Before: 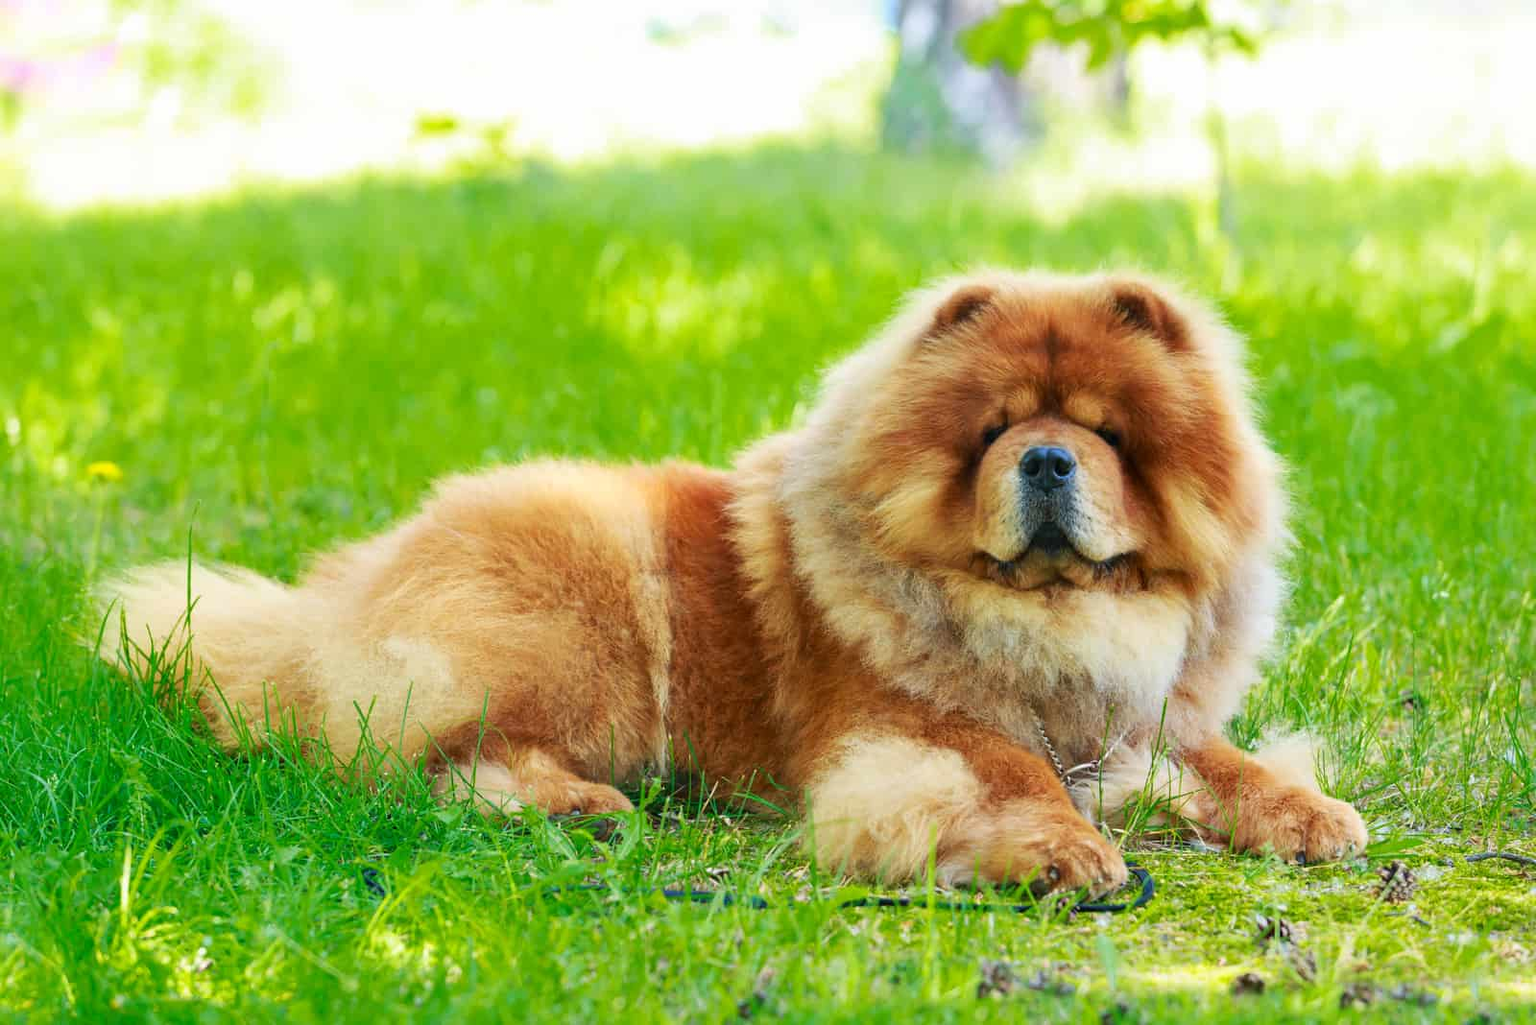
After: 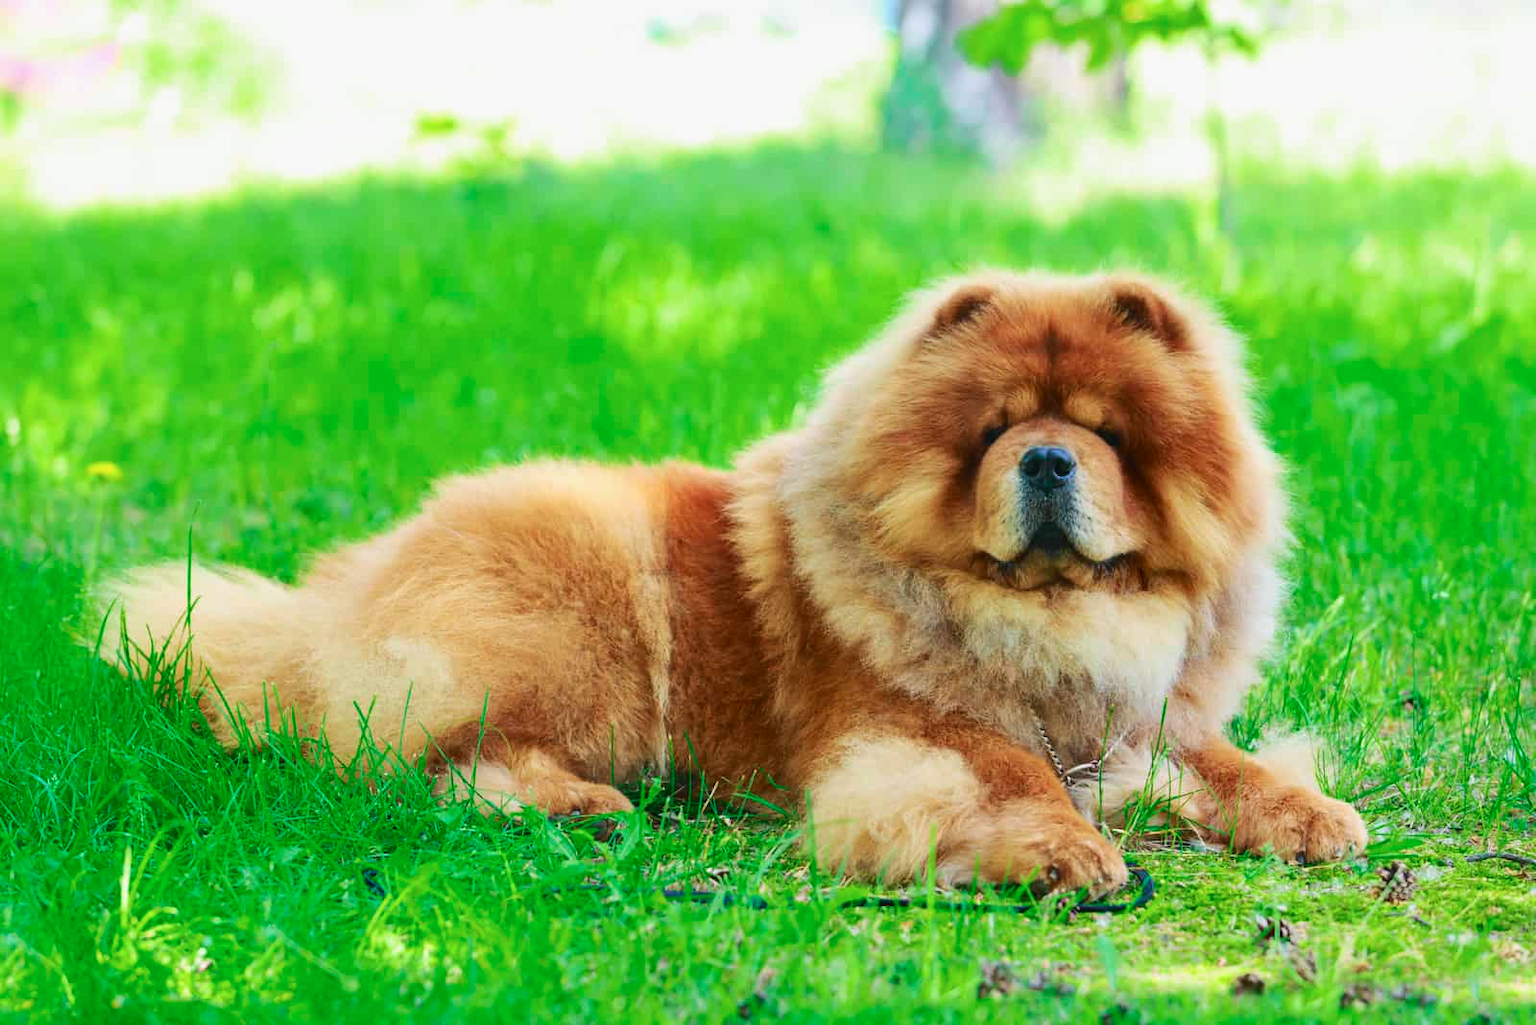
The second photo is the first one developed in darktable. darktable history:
exposure: black level correction -0.001, exposure 0.08 EV, compensate highlight preservation false
contrast brightness saturation: contrast -0.08, brightness -0.04, saturation -0.11
tone curve: curves: ch0 [(0, 0) (0.183, 0.152) (0.571, 0.594) (1, 1)]; ch1 [(0, 0) (0.394, 0.307) (0.5, 0.5) (0.586, 0.597) (0.625, 0.647) (1, 1)]; ch2 [(0, 0) (0.5, 0.5) (0.604, 0.616) (1, 1)], color space Lab, independent channels, preserve colors none
